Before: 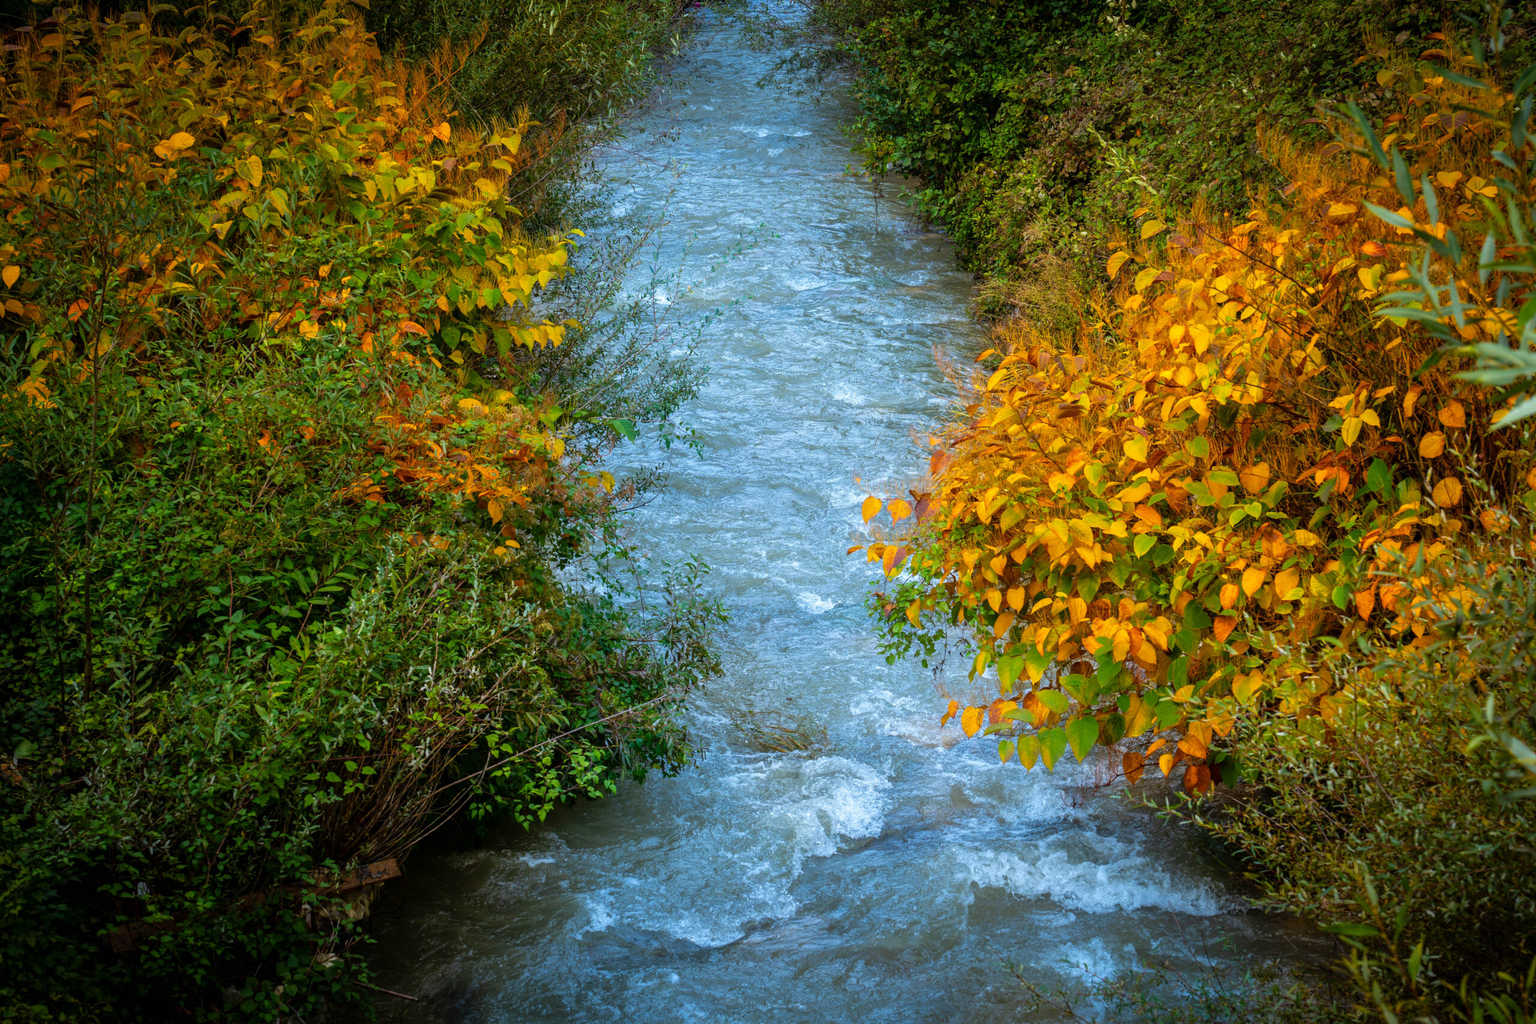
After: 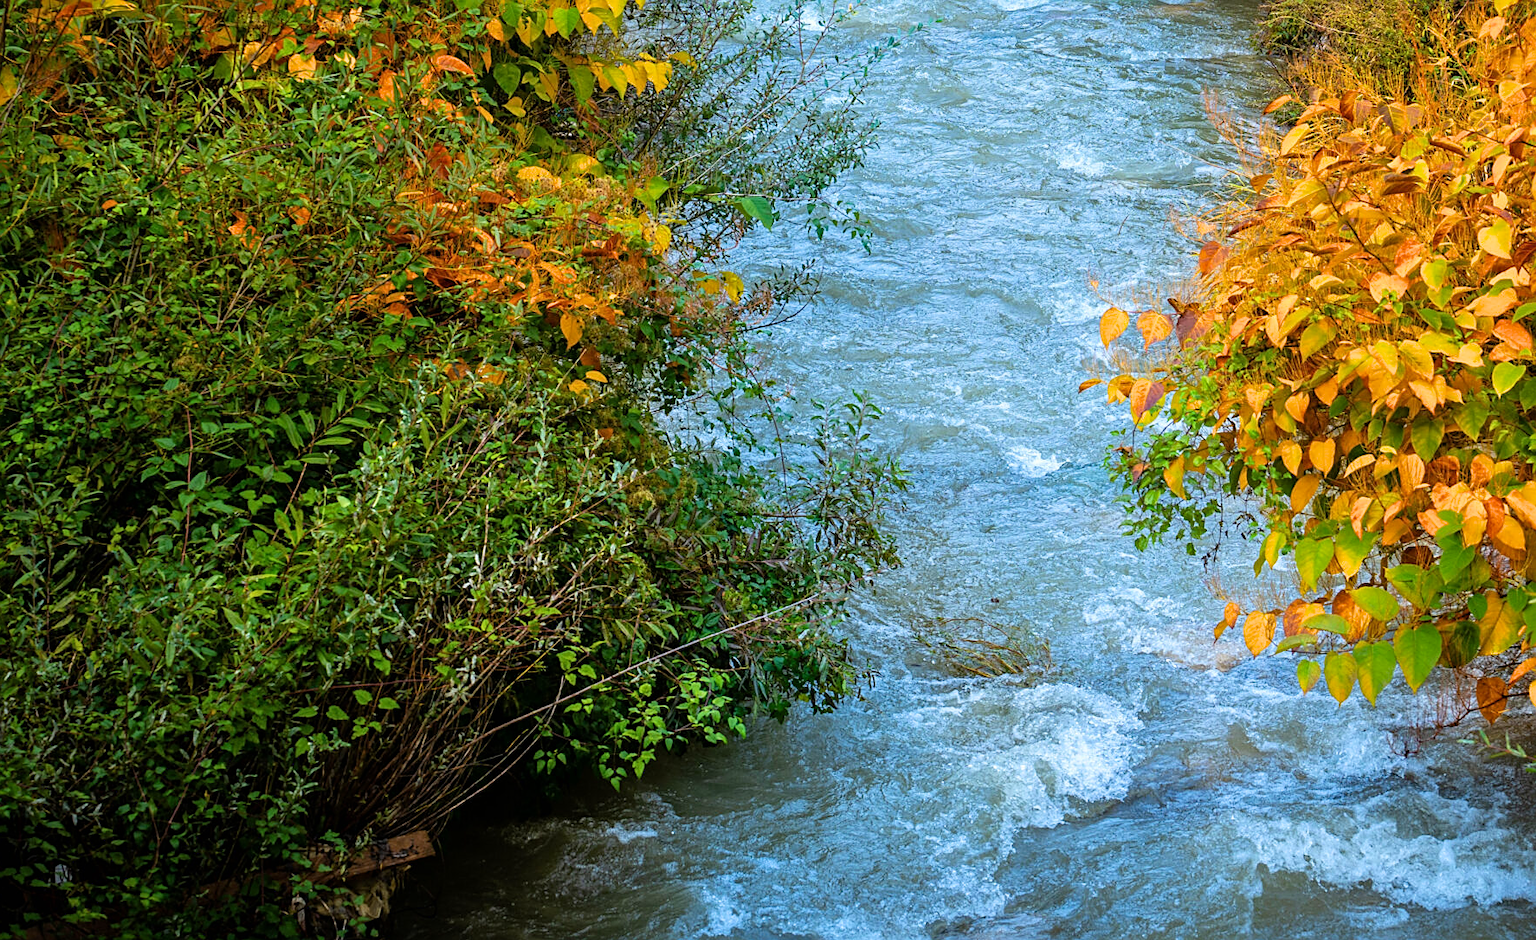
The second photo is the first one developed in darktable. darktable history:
exposure: exposure 0.375 EV, compensate highlight preservation false
haze removal: compatibility mode true, adaptive false
tone equalizer: -7 EV 0.13 EV, smoothing diameter 25%, edges refinement/feathering 10, preserve details guided filter
filmic rgb: black relative exposure -11.35 EV, white relative exposure 3.22 EV, hardness 6.76, color science v6 (2022)
crop: left 6.488%, top 27.668%, right 24.183%, bottom 8.656%
sharpen: on, module defaults
color correction: highlights a* -0.182, highlights b* -0.124
